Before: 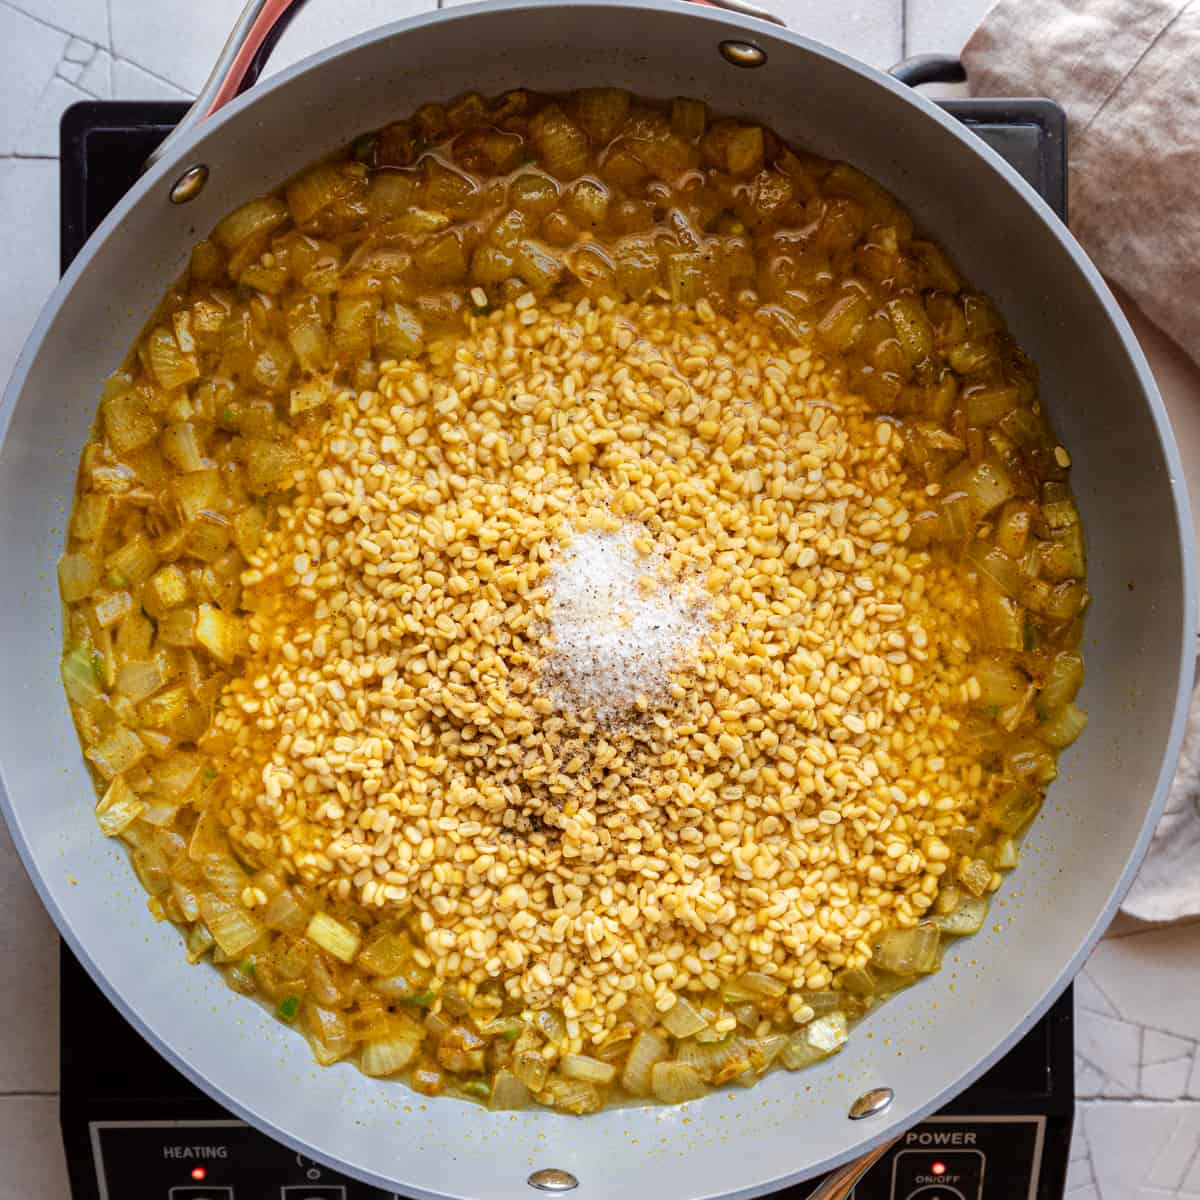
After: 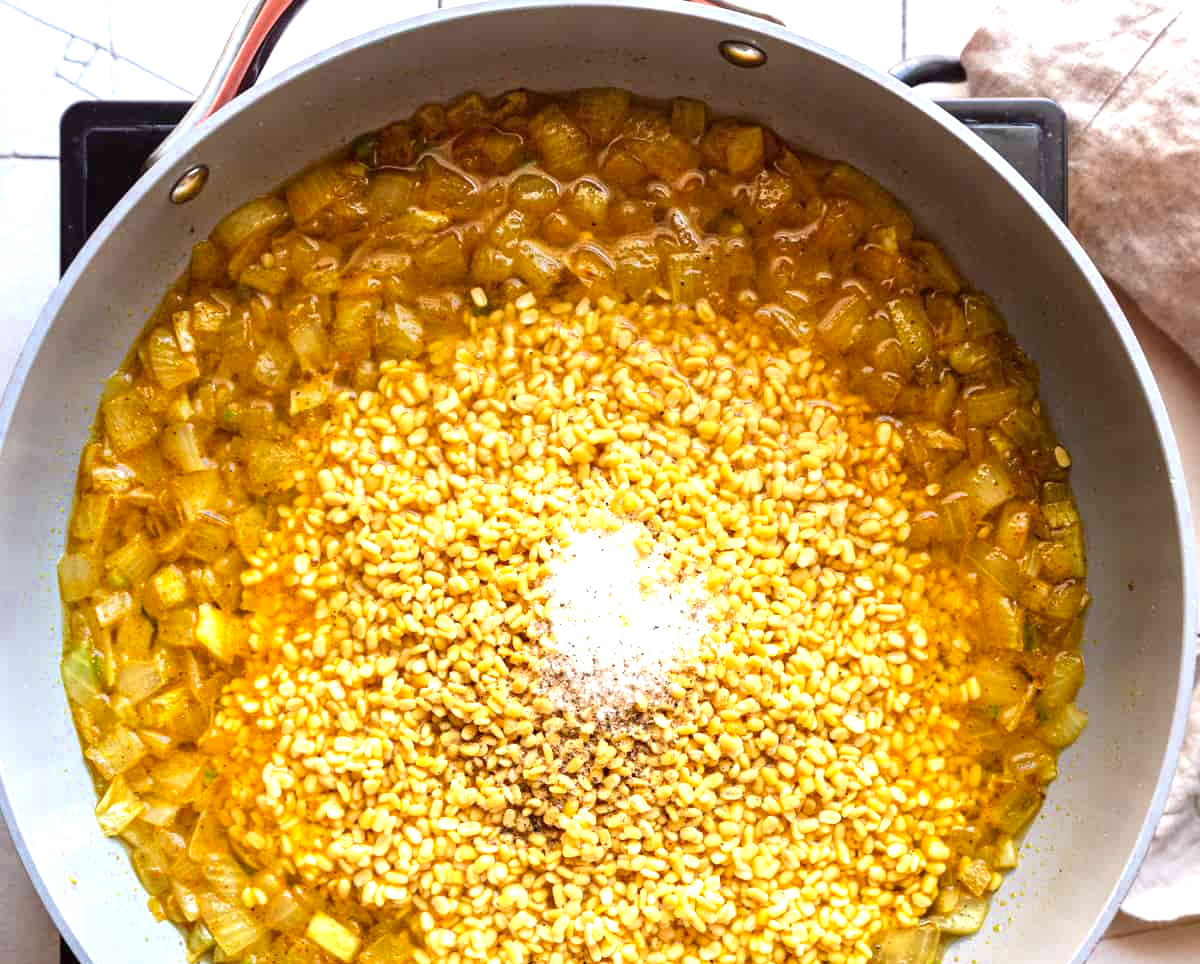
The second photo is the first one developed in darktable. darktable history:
color zones: curves: ch0 [(0.27, 0.396) (0.563, 0.504) (0.75, 0.5) (0.787, 0.307)], mix -61.79%
exposure: exposure 1.093 EV, compensate exposure bias true, compensate highlight preservation false
crop: bottom 19.595%
